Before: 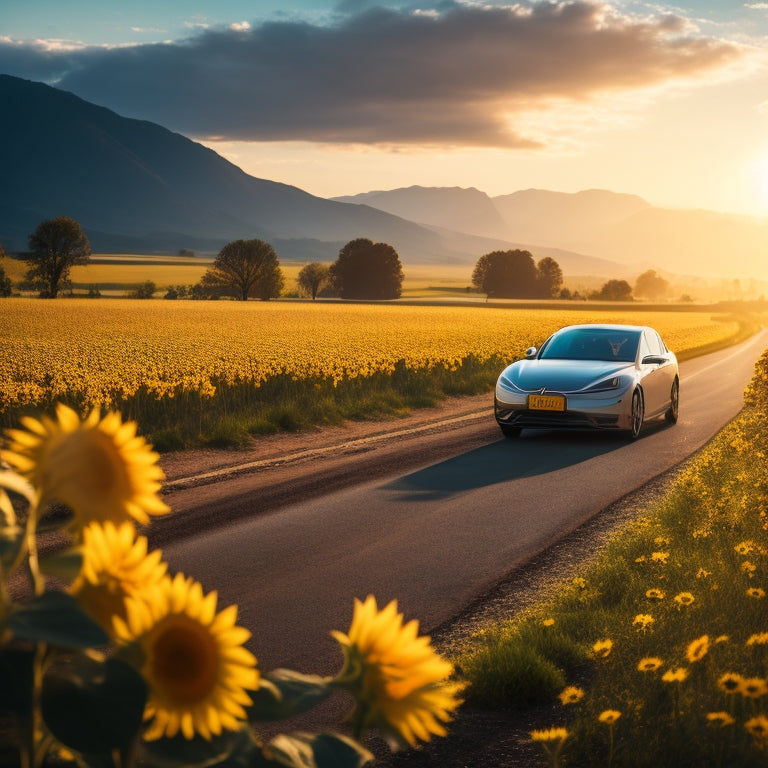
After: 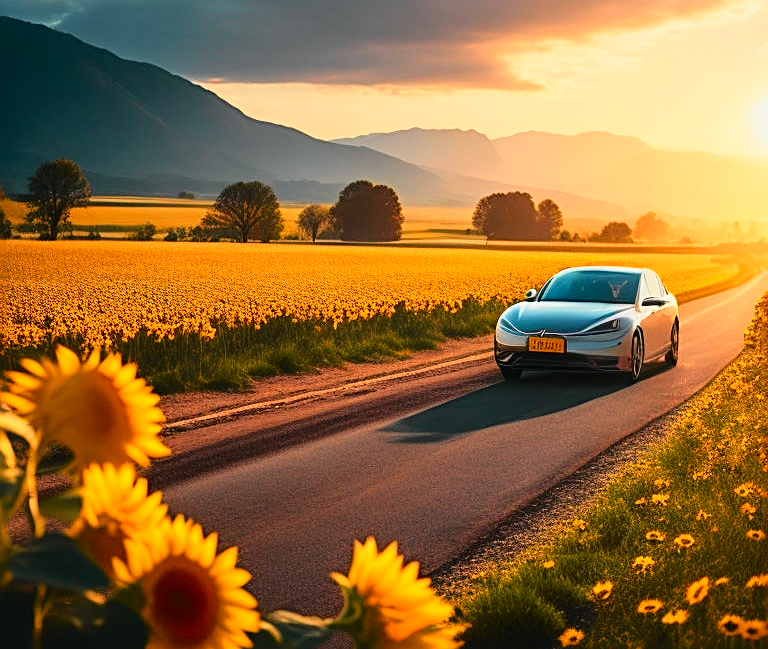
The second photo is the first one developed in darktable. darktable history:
tone curve: curves: ch0 [(0, 0.013) (0.137, 0.121) (0.326, 0.386) (0.489, 0.573) (0.663, 0.749) (0.854, 0.897) (1, 0.974)]; ch1 [(0, 0) (0.366, 0.367) (0.475, 0.453) (0.494, 0.493) (0.504, 0.497) (0.544, 0.579) (0.562, 0.619) (0.622, 0.694) (1, 1)]; ch2 [(0, 0) (0.333, 0.346) (0.375, 0.375) (0.424, 0.43) (0.476, 0.492) (0.502, 0.503) (0.533, 0.541) (0.572, 0.615) (0.605, 0.656) (0.641, 0.709) (1, 1)], color space Lab, independent channels, preserve colors none
sharpen: radius 2.531, amount 0.629
crop: top 7.579%, bottom 7.802%
